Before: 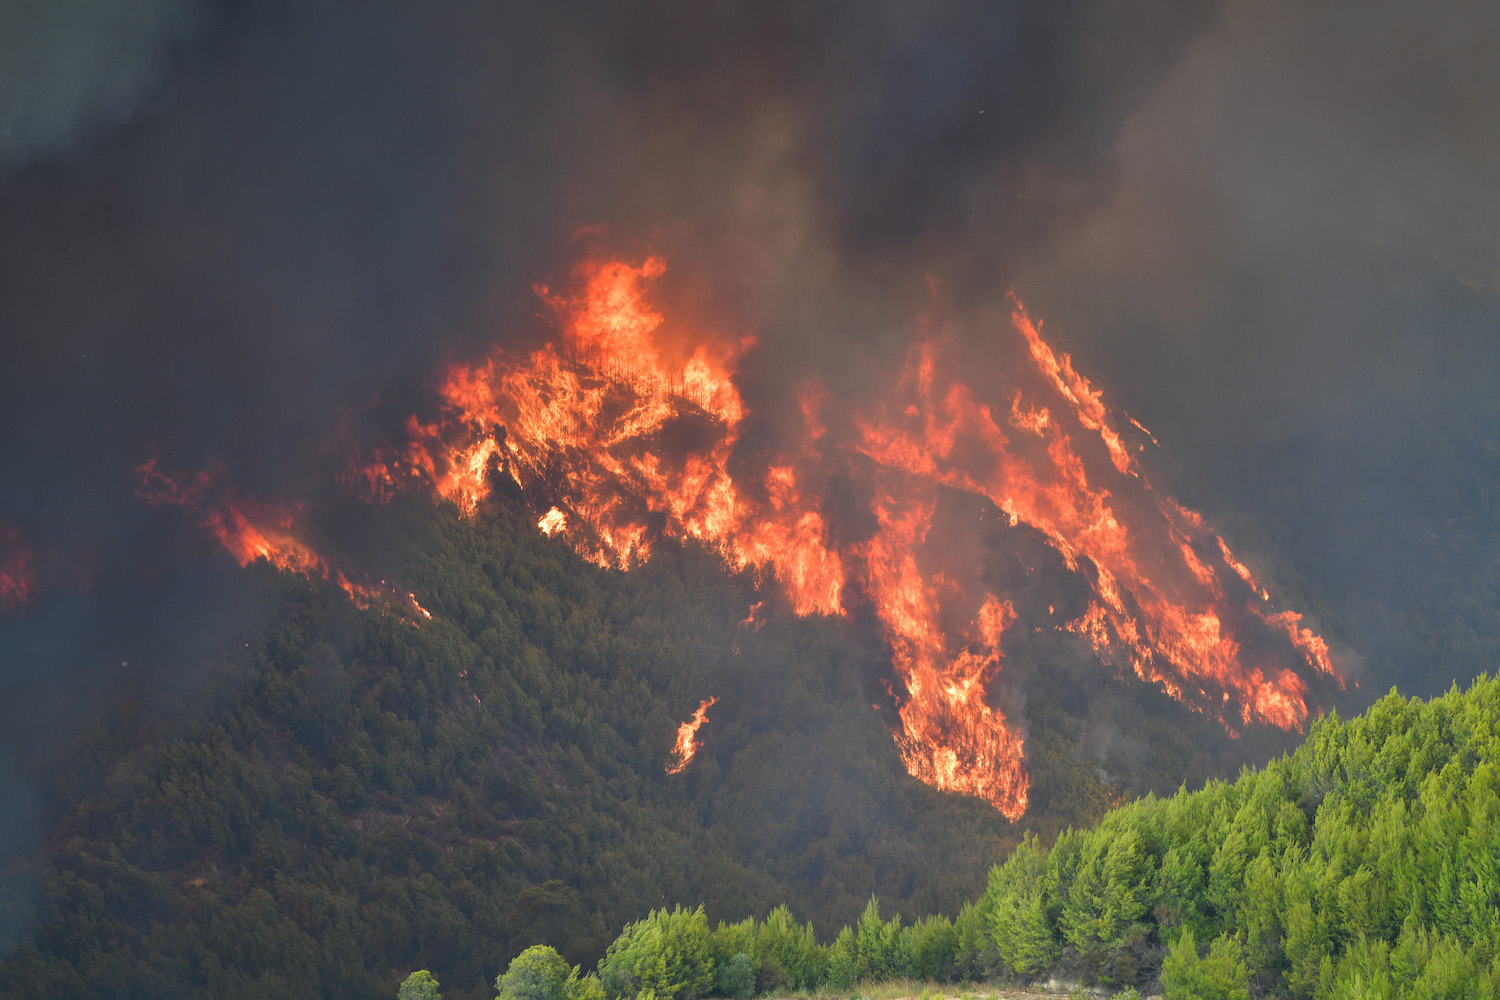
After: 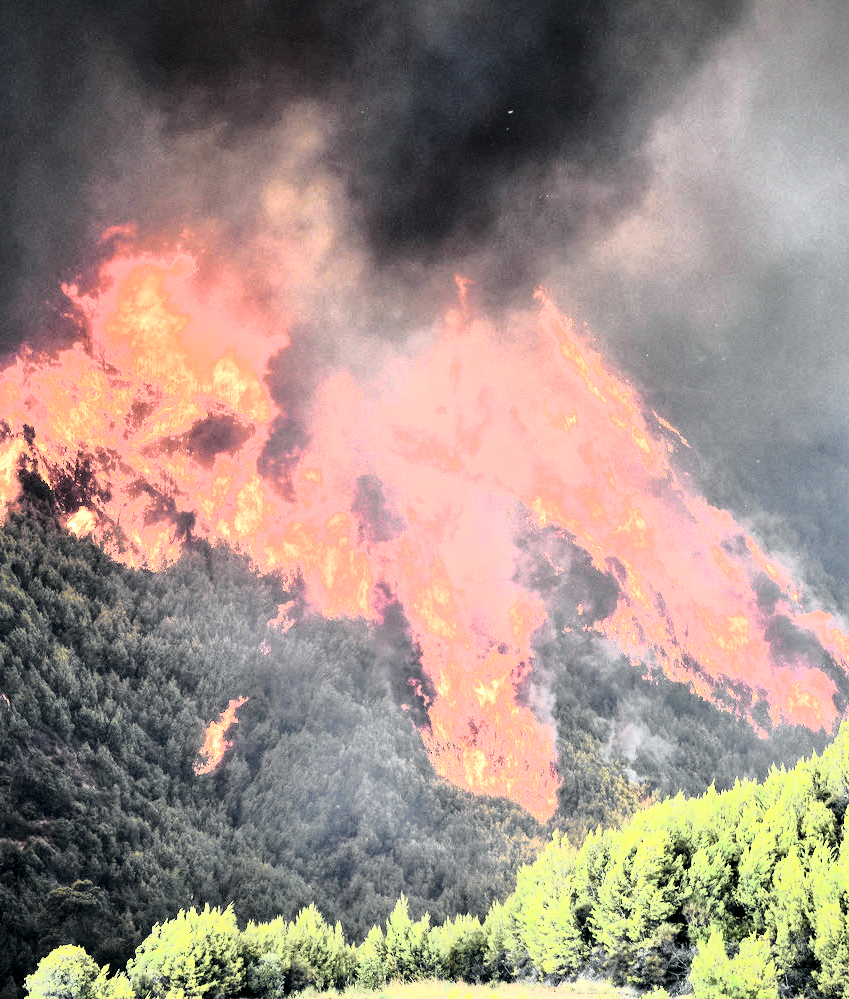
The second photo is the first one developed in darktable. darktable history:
local contrast: highlights 100%, shadows 100%, detail 120%, midtone range 0.2
contrast brightness saturation: contrast 0.28
tone curve: curves: ch0 [(0, 0) (0.105, 0.068) (0.195, 0.162) (0.283, 0.283) (0.384, 0.404) (0.485, 0.531) (0.638, 0.681) (0.795, 0.879) (1, 0.977)]; ch1 [(0, 0) (0.161, 0.092) (0.35, 0.33) (0.379, 0.401) (0.456, 0.469) (0.504, 0.498) (0.53, 0.532) (0.58, 0.619) (0.635, 0.671) (1, 1)]; ch2 [(0, 0) (0.371, 0.362) (0.437, 0.437) (0.483, 0.484) (0.53, 0.515) (0.56, 0.58) (0.622, 0.606) (1, 1)], color space Lab, independent channels, preserve colors none
rgb levels: levels [[0.029, 0.461, 0.922], [0, 0.5, 1], [0, 0.5, 1]]
levels: levels [0, 0.51, 1]
crop: left 31.458%, top 0%, right 11.876%
exposure: black level correction -0.005, exposure 0.054 EV, compensate highlight preservation false
rgb curve: curves: ch0 [(0, 0) (0.21, 0.15) (0.24, 0.21) (0.5, 0.75) (0.75, 0.96) (0.89, 0.99) (1, 1)]; ch1 [(0, 0.02) (0.21, 0.13) (0.25, 0.2) (0.5, 0.67) (0.75, 0.9) (0.89, 0.97) (1, 1)]; ch2 [(0, 0.02) (0.21, 0.13) (0.25, 0.2) (0.5, 0.67) (0.75, 0.9) (0.89, 0.97) (1, 1)], compensate middle gray true
